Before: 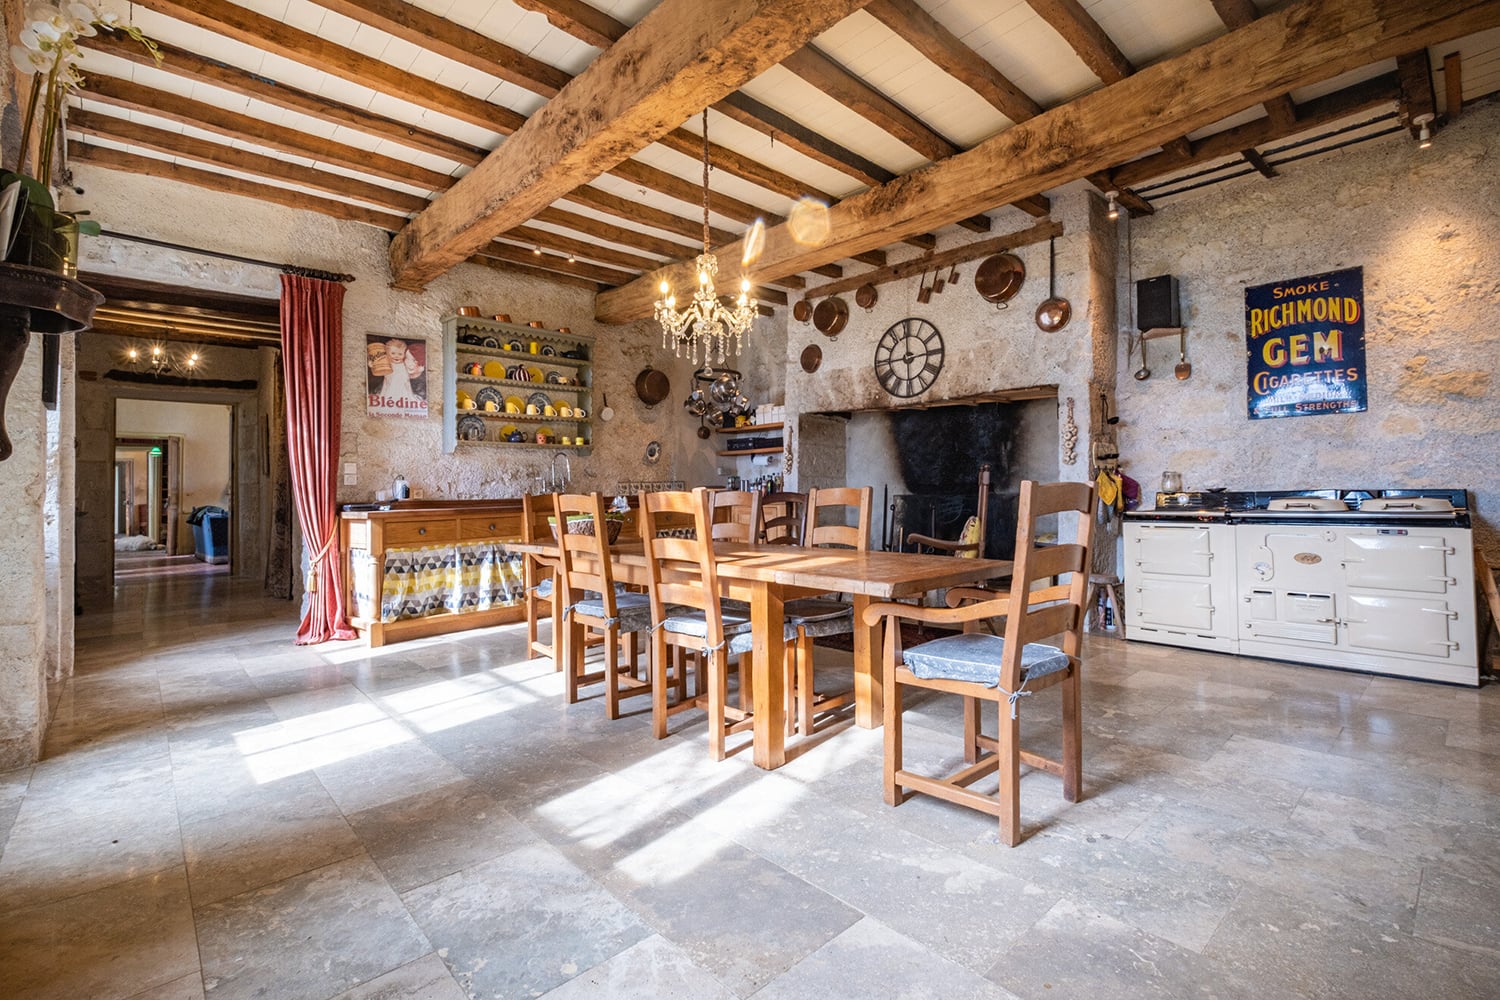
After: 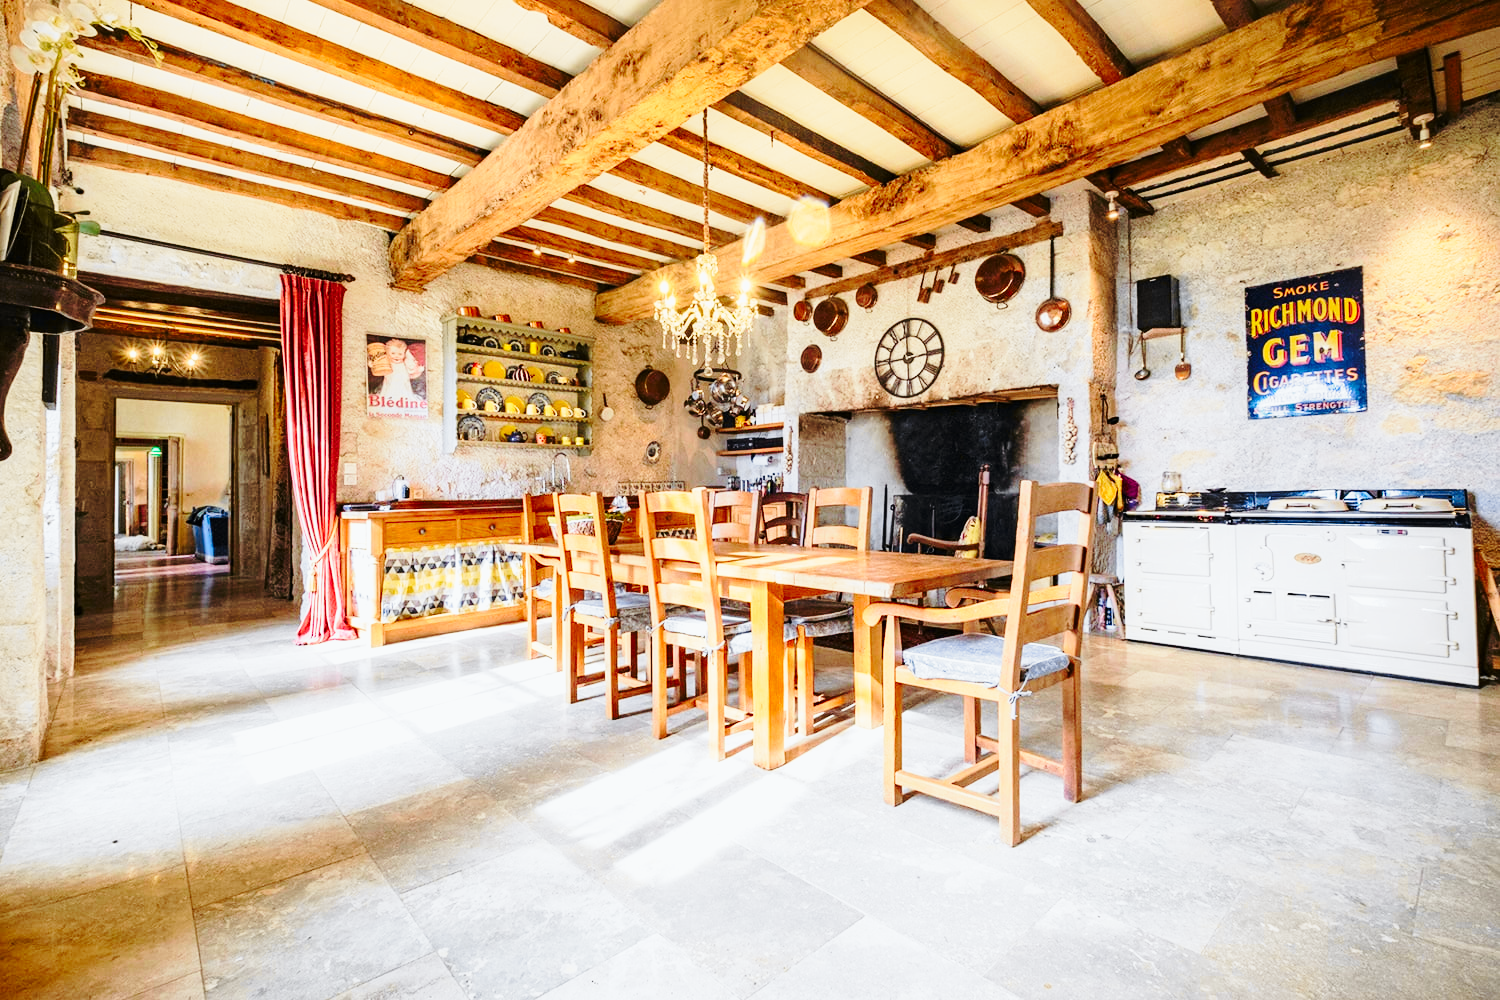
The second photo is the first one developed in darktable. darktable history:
base curve: curves: ch0 [(0, 0) (0.032, 0.037) (0.105, 0.228) (0.435, 0.76) (0.856, 0.983) (1, 1)], preserve colors none
tone curve: curves: ch0 [(0, 0) (0.071, 0.058) (0.266, 0.268) (0.498, 0.542) (0.766, 0.807) (1, 0.983)]; ch1 [(0, 0) (0.346, 0.307) (0.408, 0.387) (0.463, 0.465) (0.482, 0.493) (0.502, 0.499) (0.517, 0.505) (0.55, 0.554) (0.597, 0.61) (0.651, 0.698) (1, 1)]; ch2 [(0, 0) (0.346, 0.34) (0.434, 0.46) (0.485, 0.494) (0.5, 0.498) (0.509, 0.517) (0.526, 0.539) (0.583, 0.603) (0.625, 0.659) (1, 1)], color space Lab, independent channels, preserve colors none
velvia: on, module defaults
